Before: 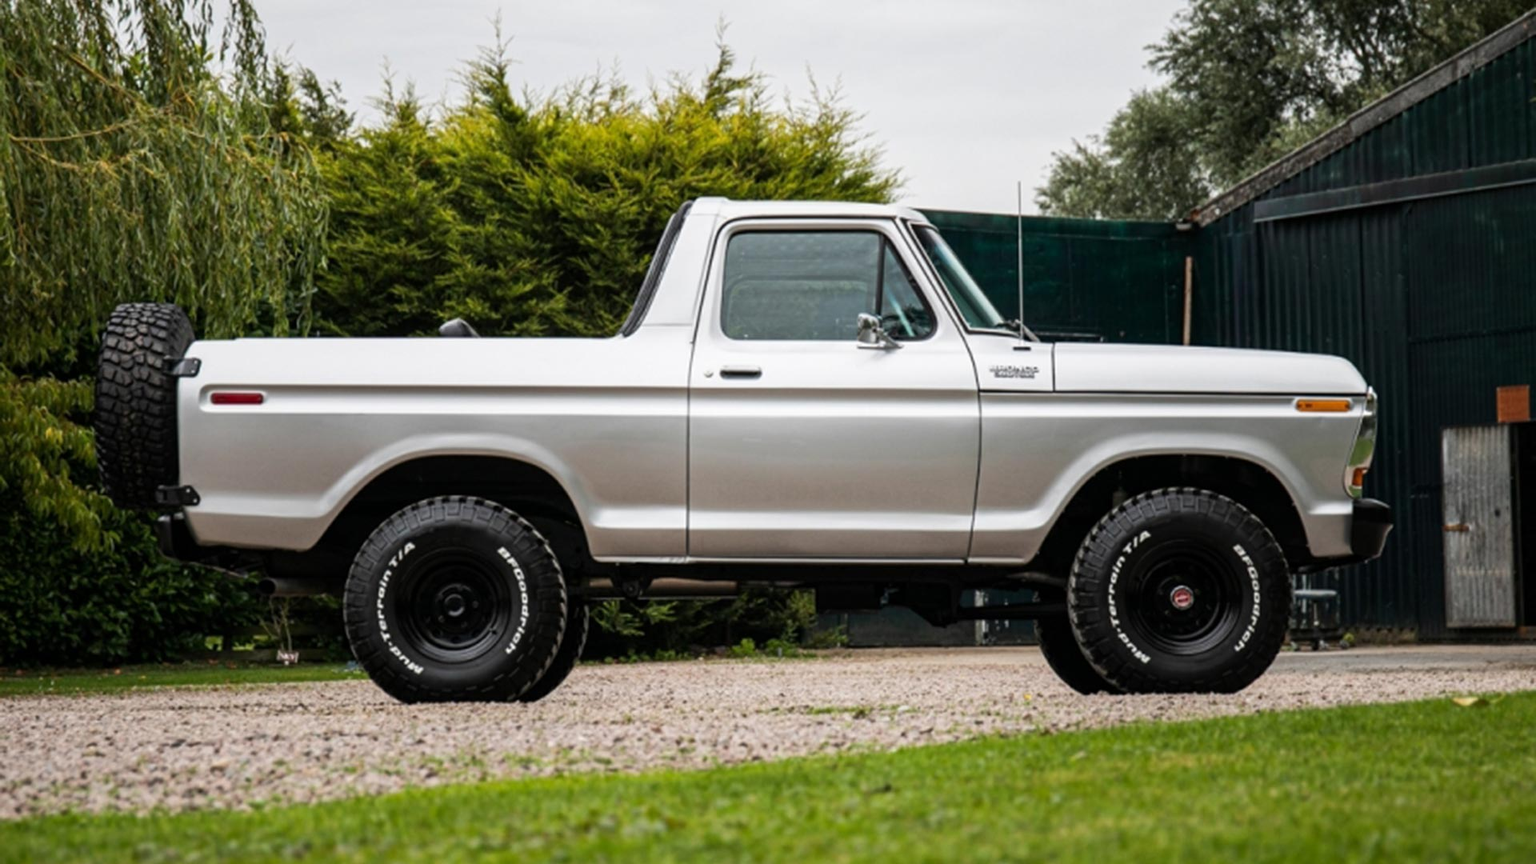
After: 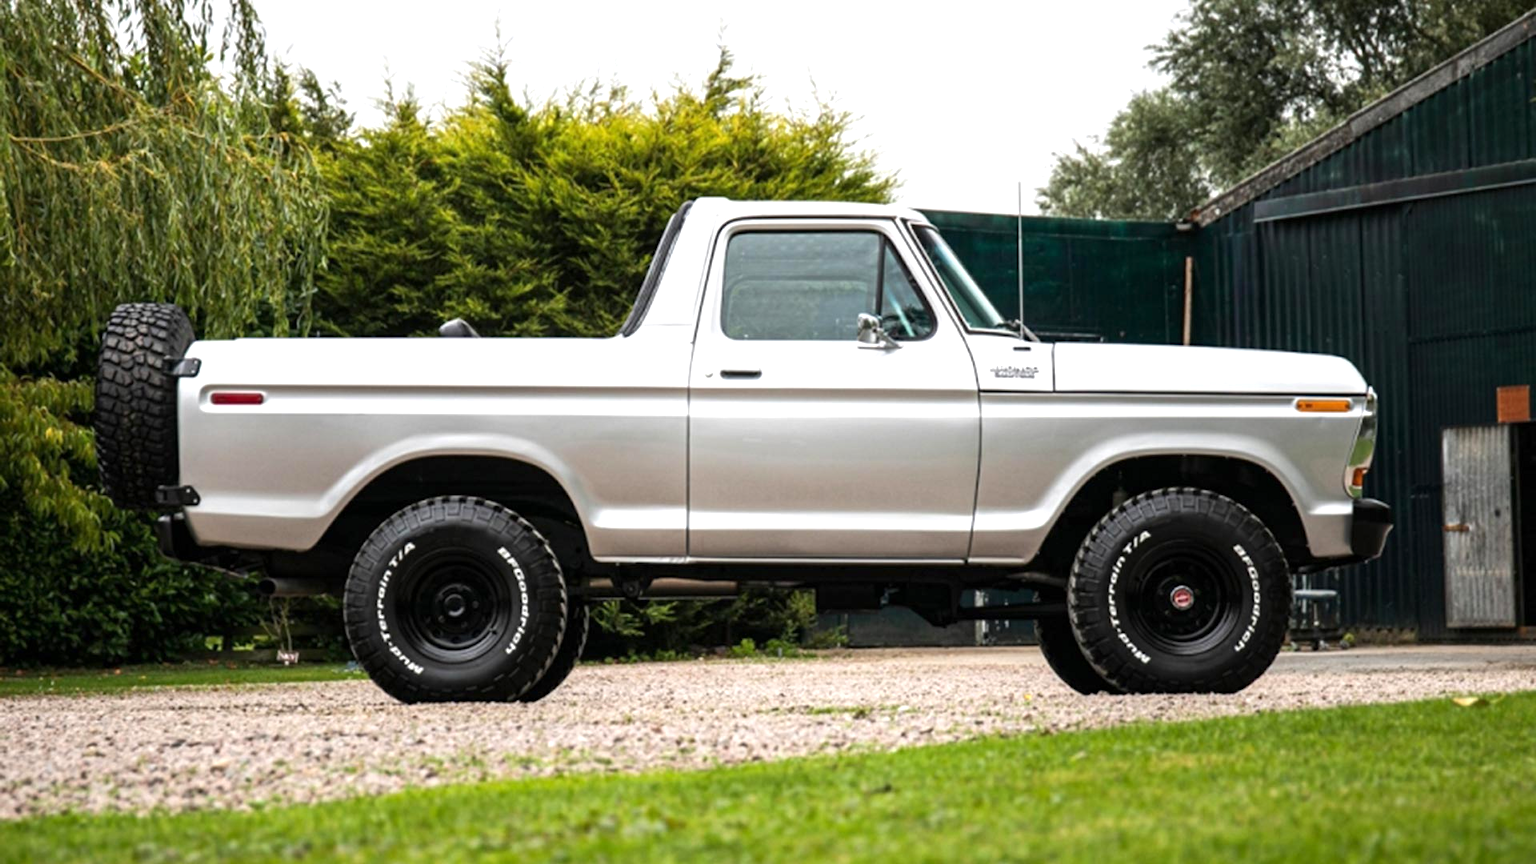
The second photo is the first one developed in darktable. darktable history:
tone equalizer: edges refinement/feathering 500, mask exposure compensation -1.57 EV, preserve details no
exposure: exposure 0.603 EV, compensate highlight preservation false
